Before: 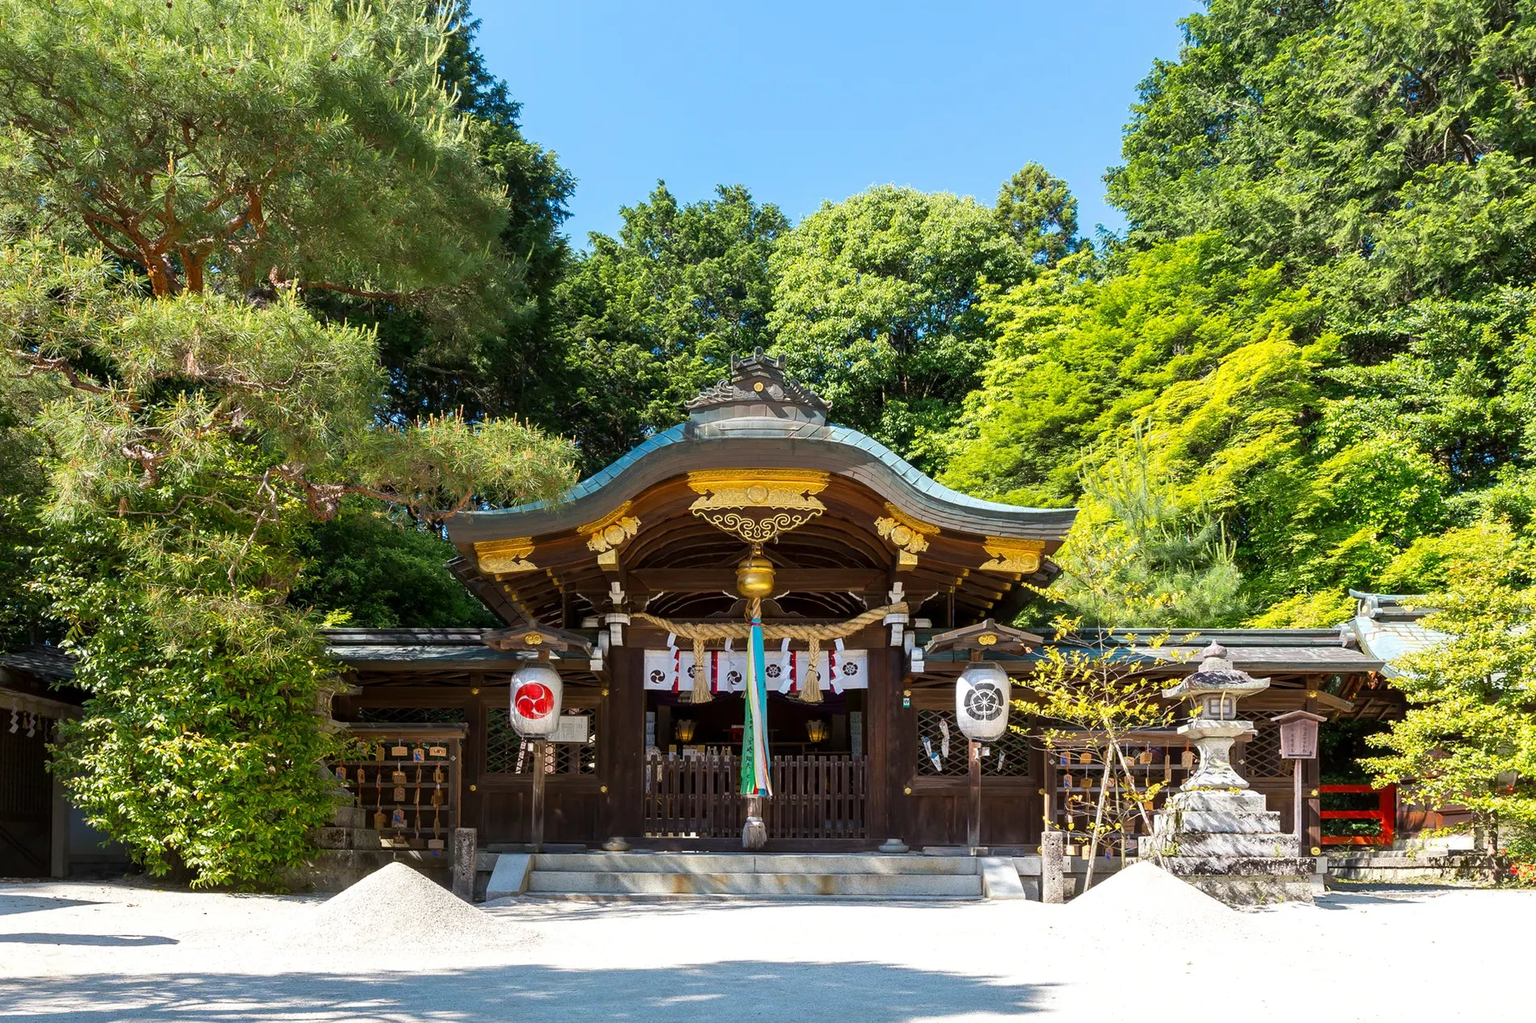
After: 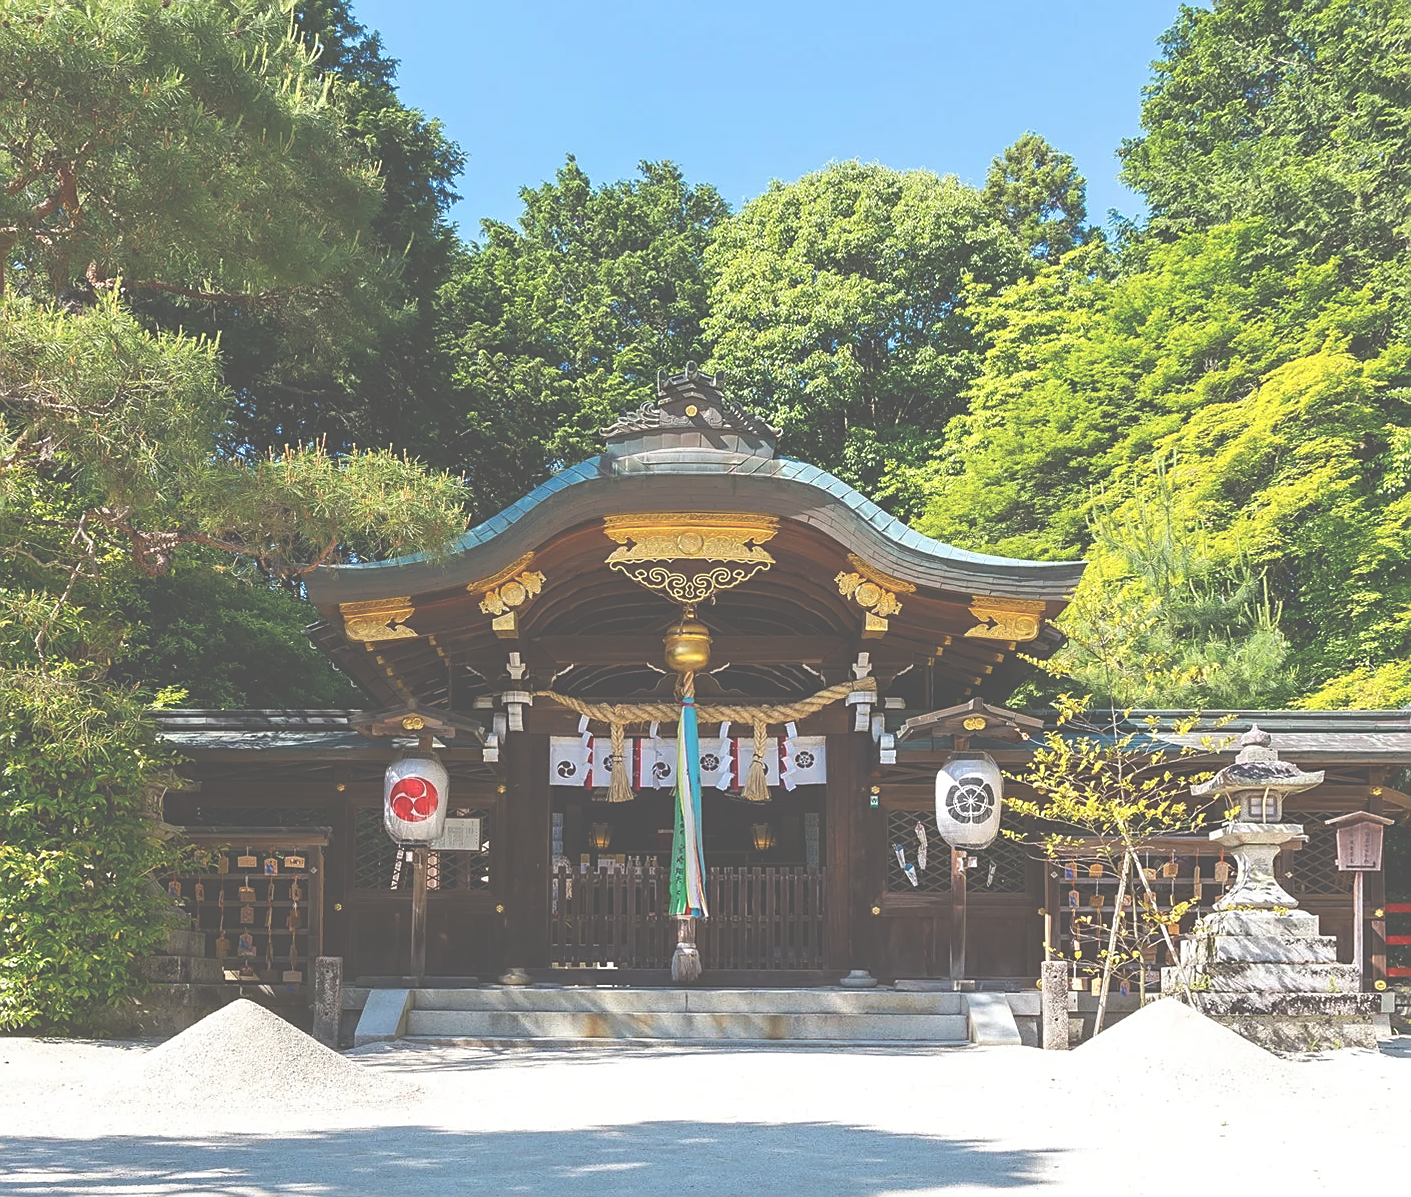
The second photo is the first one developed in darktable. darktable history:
exposure: black level correction -0.086, compensate highlight preservation false
tone equalizer: on, module defaults
crop and rotate: left 13.103%, top 5.411%, right 12.59%
sharpen: on, module defaults
